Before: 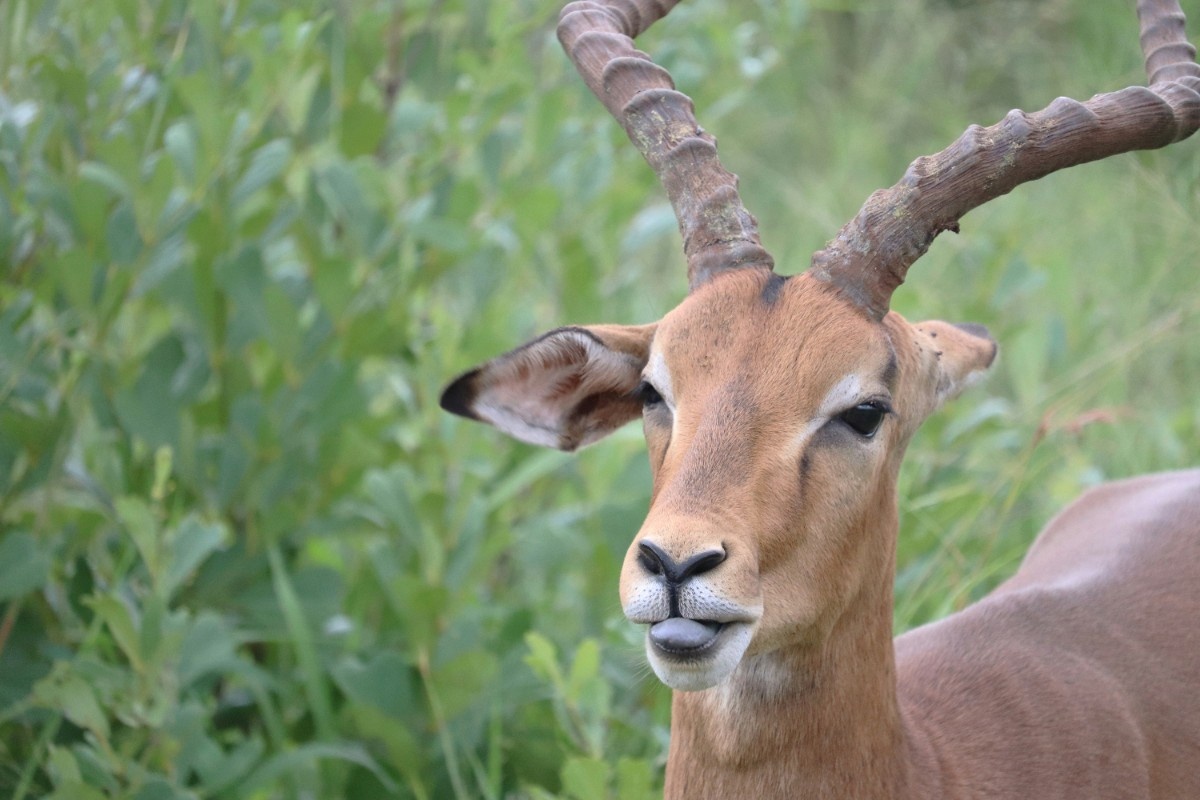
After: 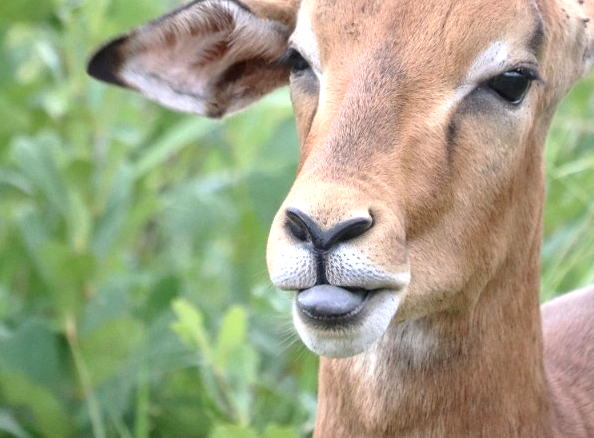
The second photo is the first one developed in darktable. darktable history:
local contrast: on, module defaults
crop: left 29.423%, top 41.641%, right 20.999%, bottom 3.495%
exposure: black level correction 0.001, exposure 0.499 EV, compensate highlight preservation false
